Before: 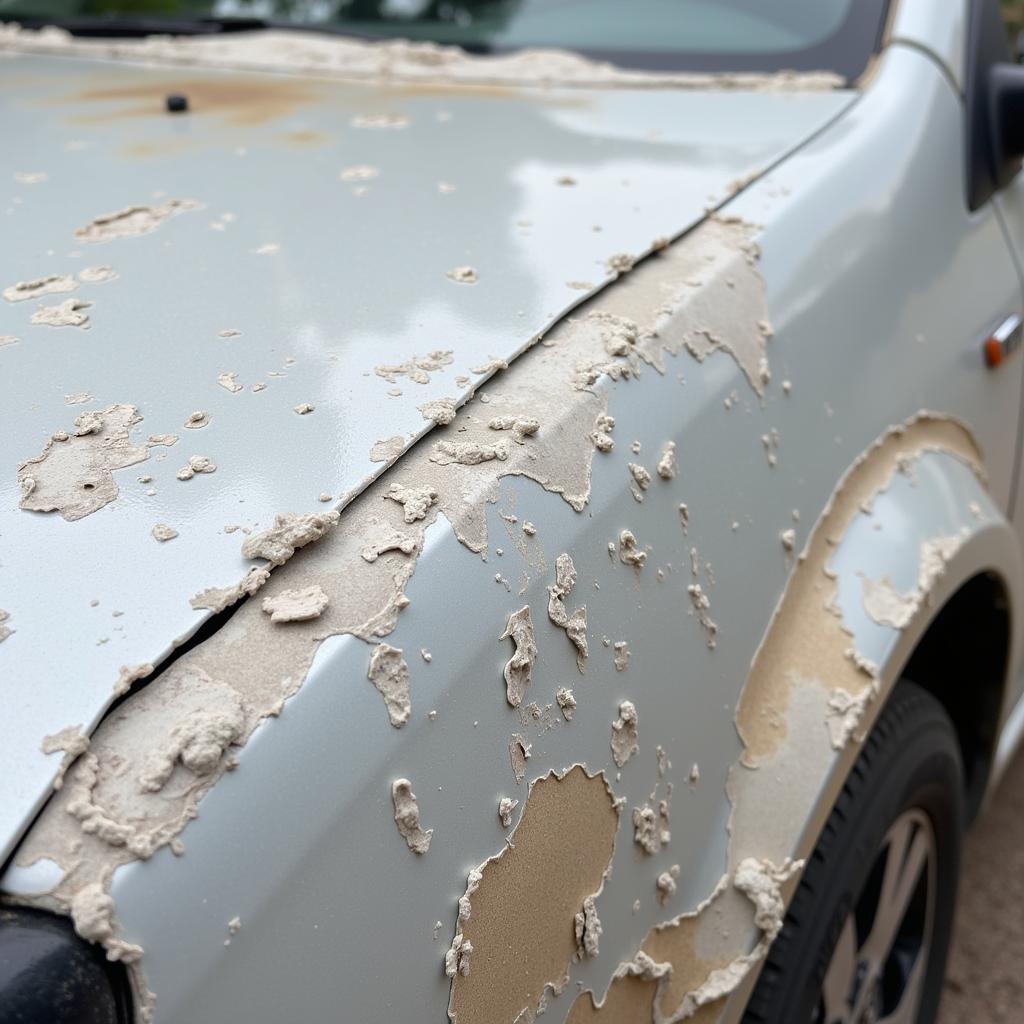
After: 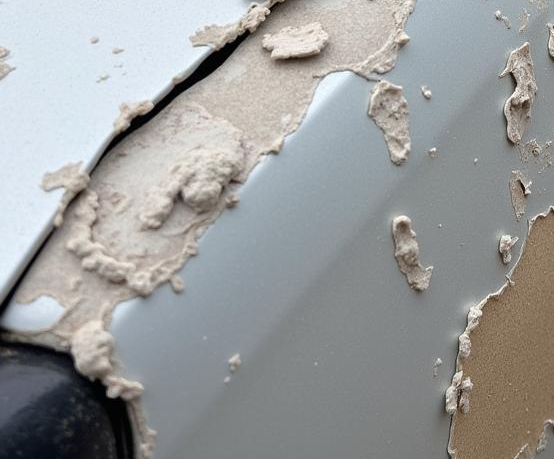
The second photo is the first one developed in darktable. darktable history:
crop and rotate: top 55.059%, right 45.888%, bottom 0.11%
